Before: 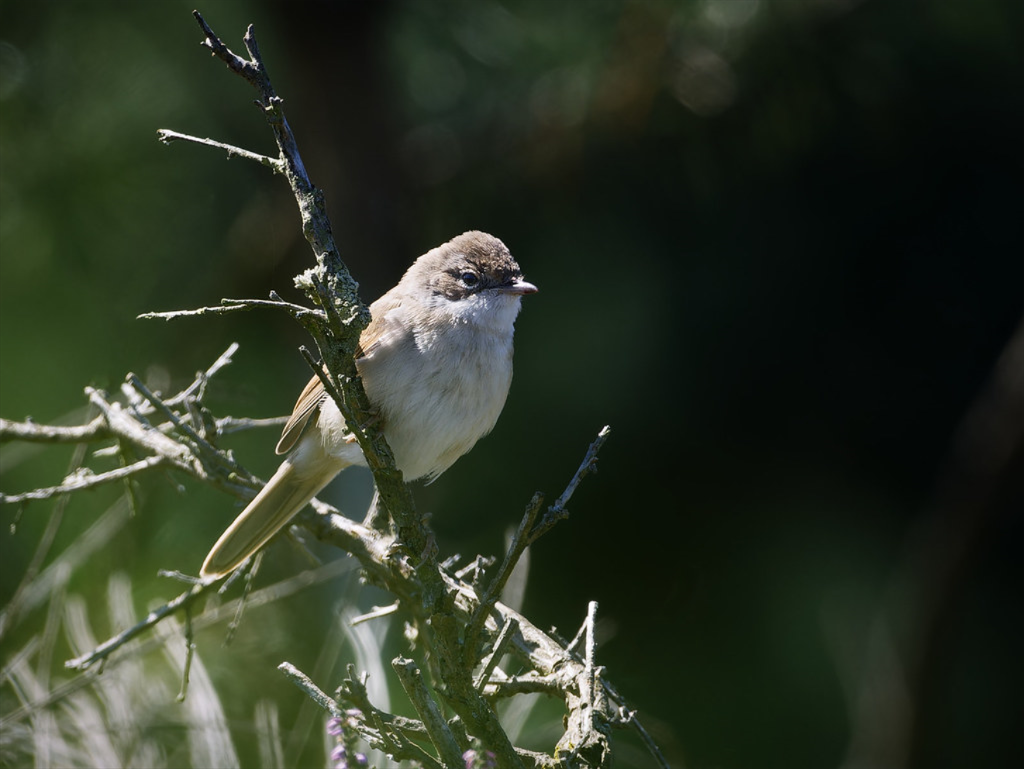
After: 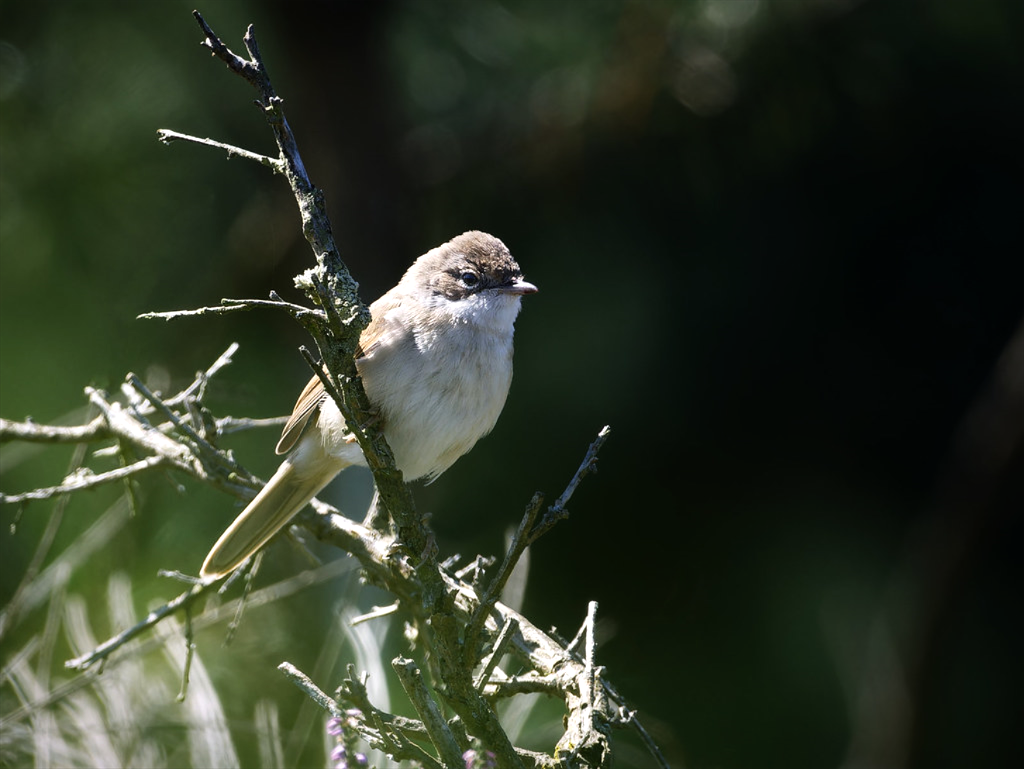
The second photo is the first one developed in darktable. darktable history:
tone equalizer: -8 EV -0.425 EV, -7 EV -0.359 EV, -6 EV -0.351 EV, -5 EV -0.224 EV, -3 EV 0.226 EV, -2 EV 0.36 EV, -1 EV 0.397 EV, +0 EV 0.404 EV
